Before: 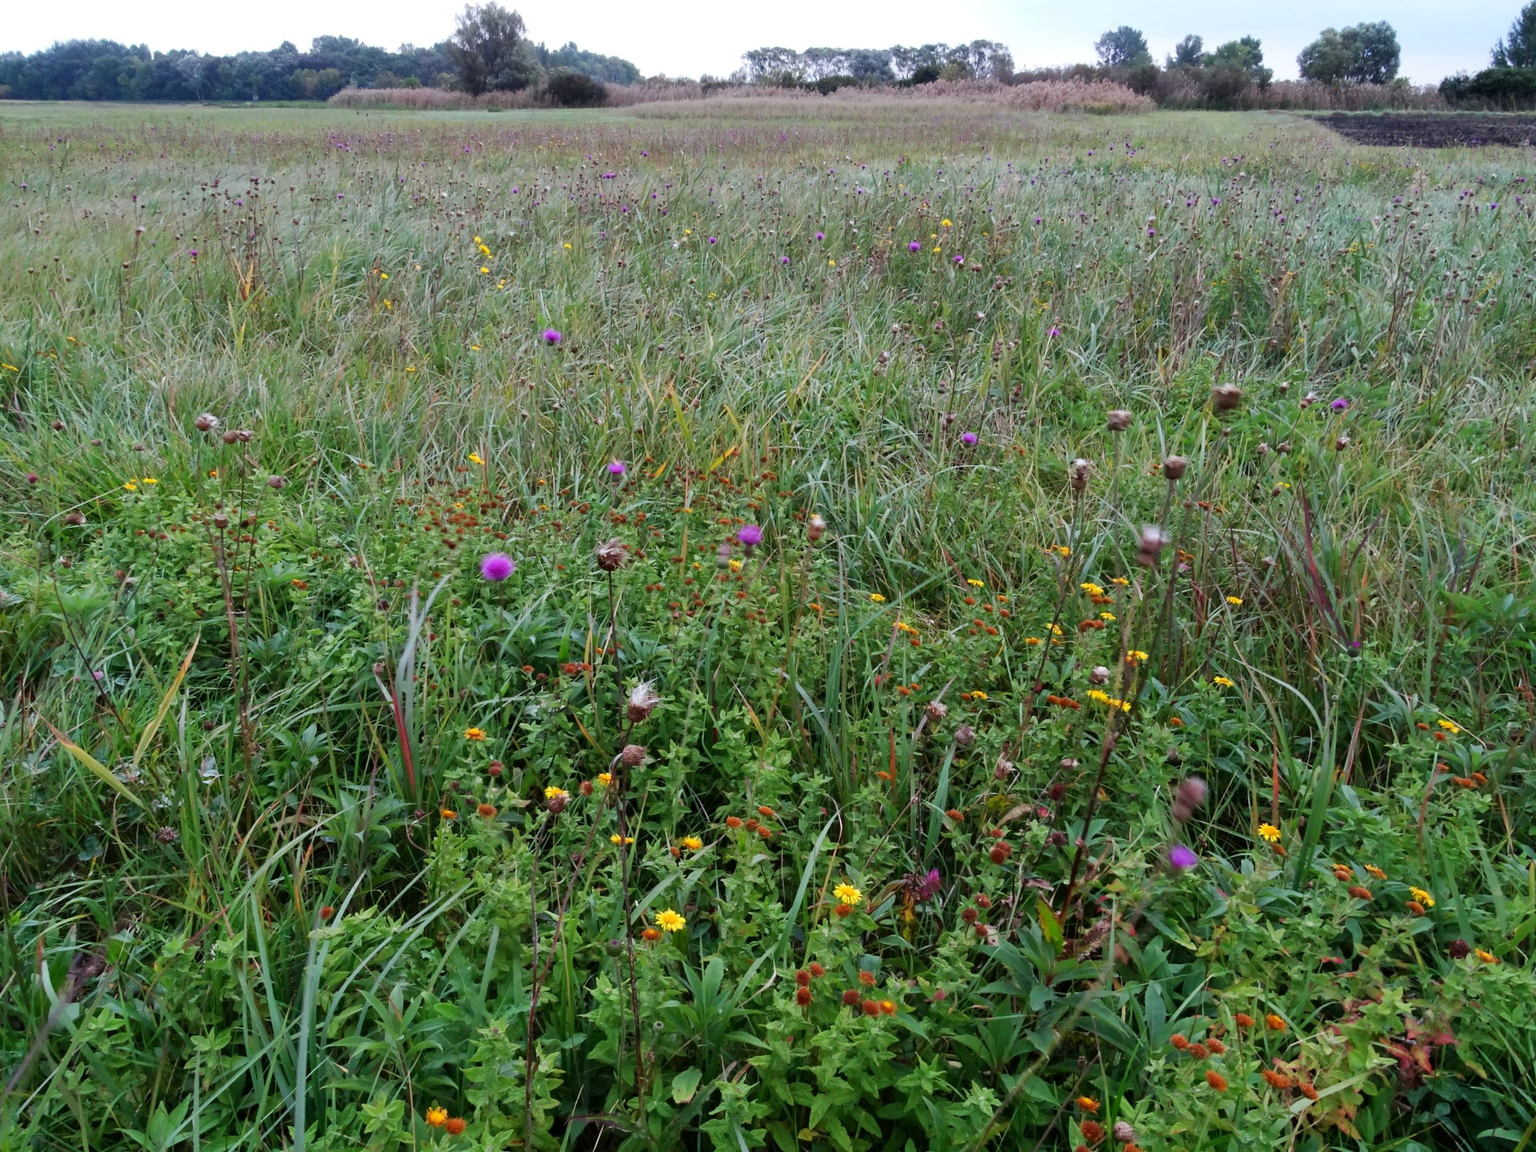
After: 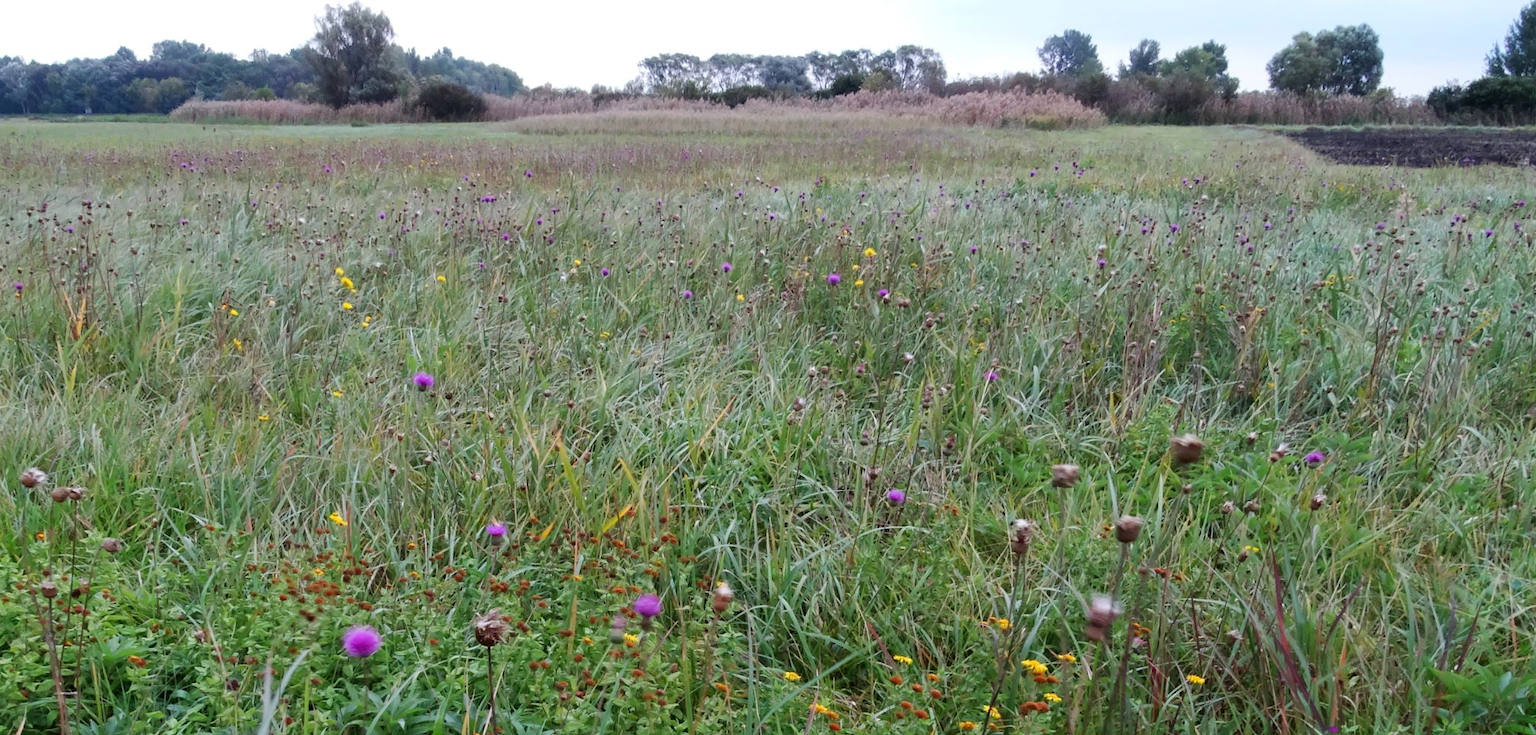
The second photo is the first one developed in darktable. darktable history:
crop and rotate: left 11.591%, bottom 43.548%
